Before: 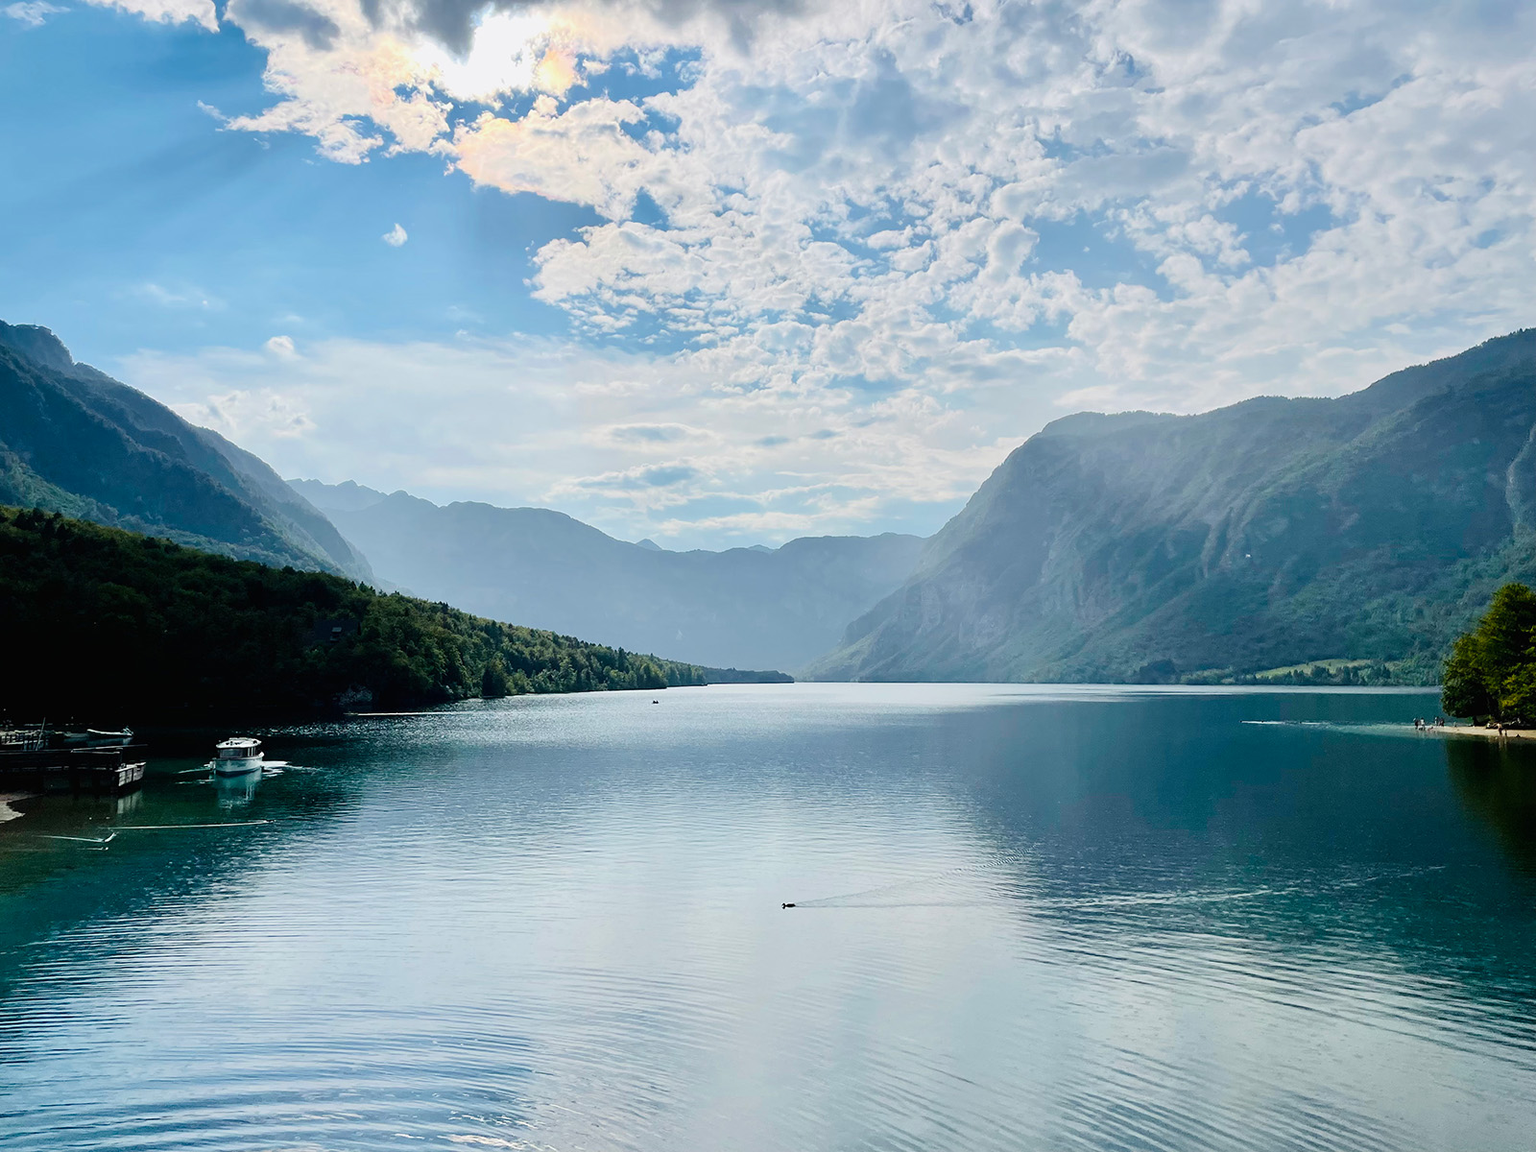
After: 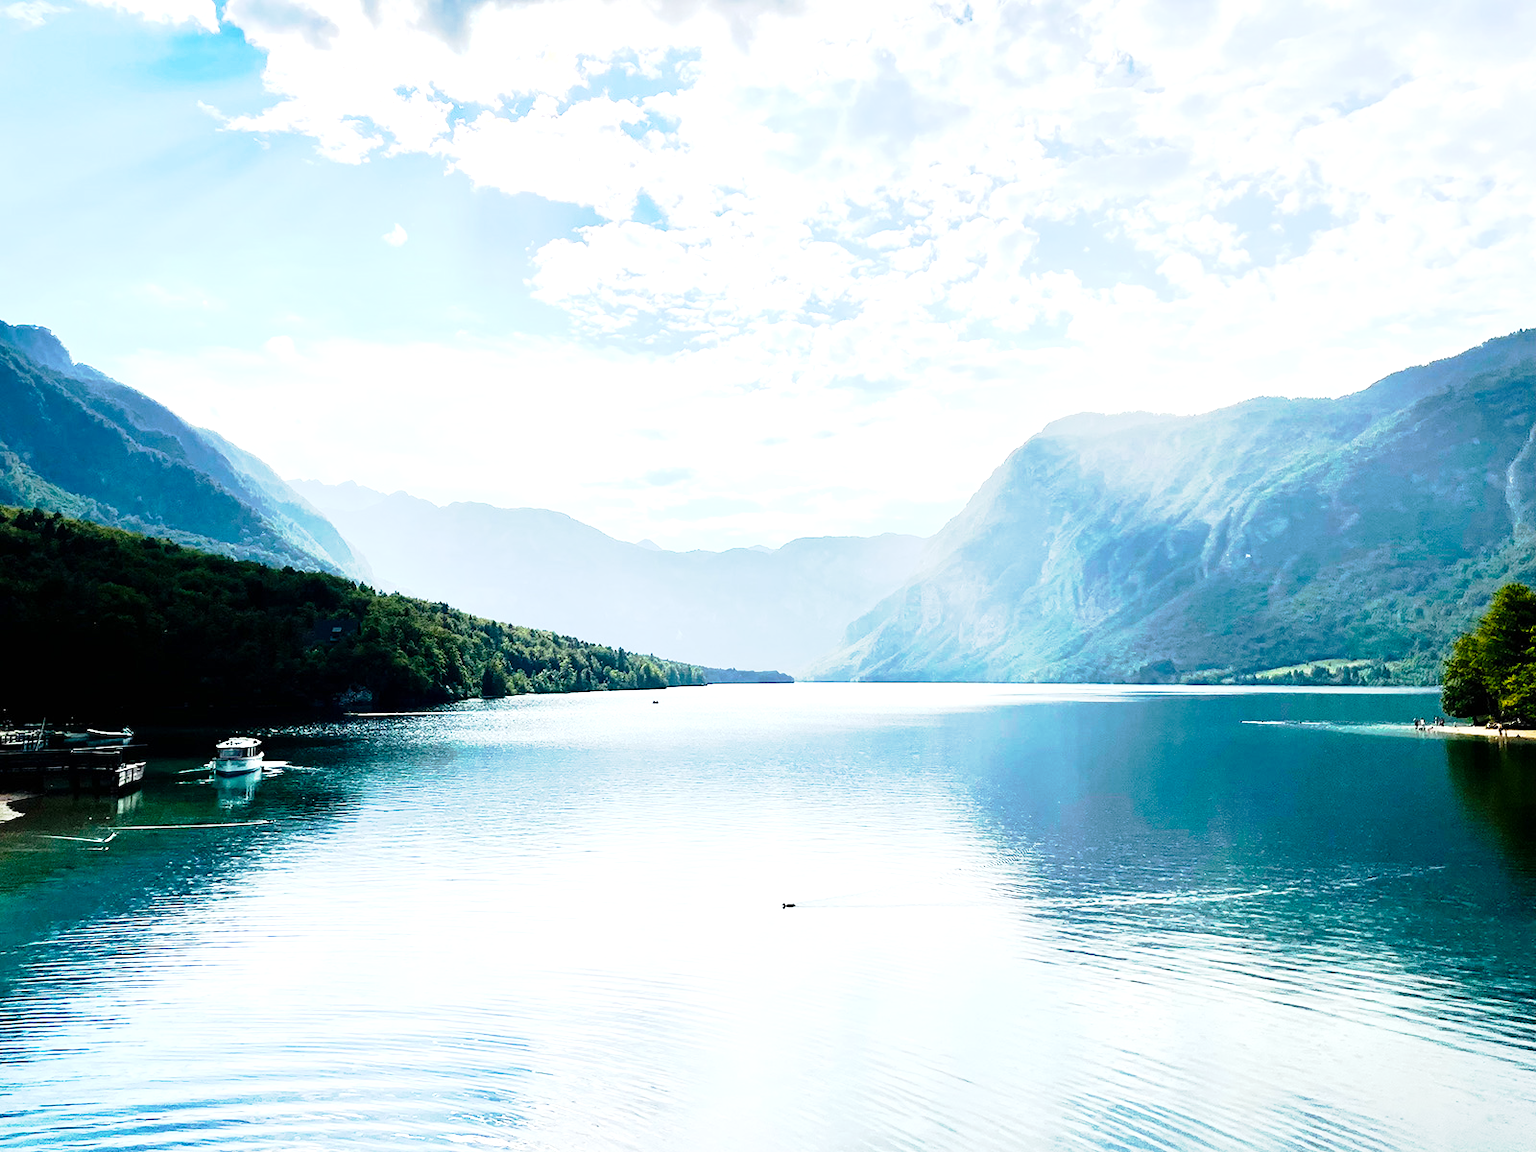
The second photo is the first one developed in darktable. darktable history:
tone curve: curves: ch0 [(0, 0) (0.105, 0.068) (0.195, 0.162) (0.283, 0.283) (0.384, 0.404) (0.485, 0.531) (0.638, 0.681) (0.795, 0.879) (1, 0.977)]; ch1 [(0, 0) (0.161, 0.092) (0.35, 0.33) (0.379, 0.401) (0.456, 0.469) (0.504, 0.5) (0.512, 0.514) (0.58, 0.597) (0.635, 0.646) (1, 1)]; ch2 [(0, 0) (0.371, 0.362) (0.437, 0.437) (0.5, 0.5) (0.53, 0.523) (0.56, 0.58) (0.622, 0.606) (1, 1)], preserve colors none
exposure: black level correction 0.001, exposure 1.118 EV, compensate highlight preservation false
